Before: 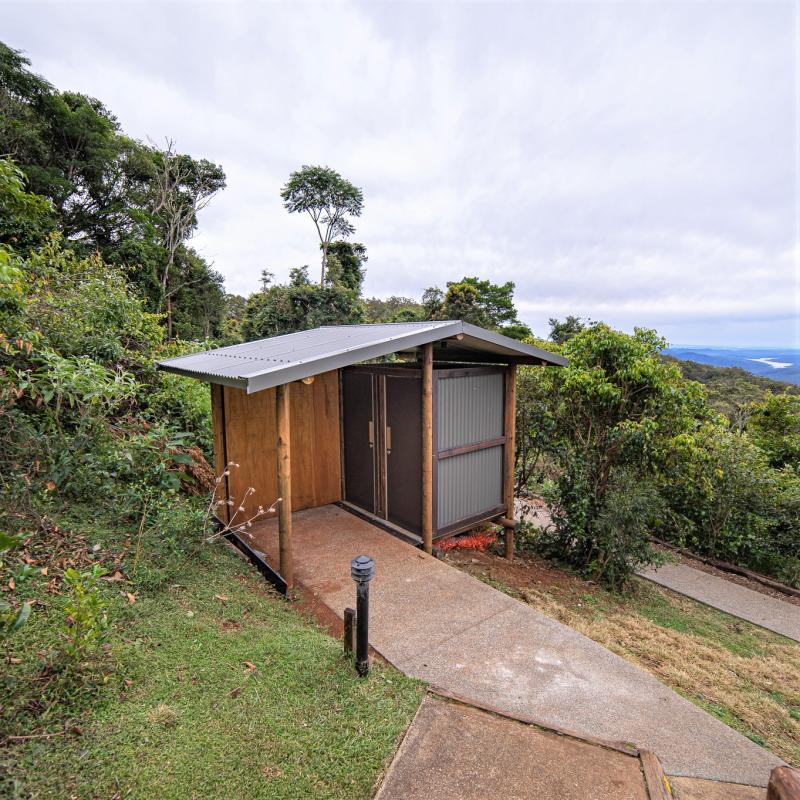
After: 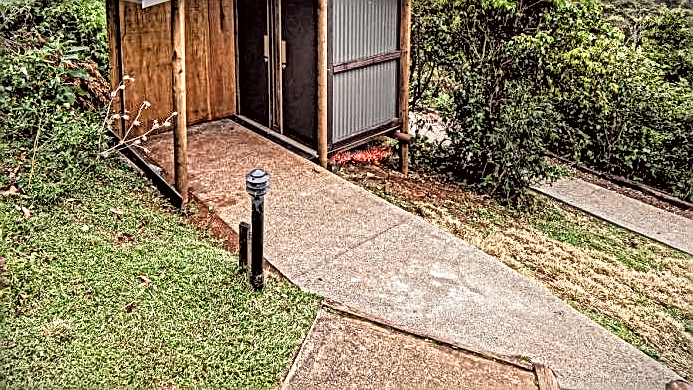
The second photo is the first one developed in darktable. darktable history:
filmic rgb: black relative exposure -5.14 EV, white relative exposure 3.96 EV, hardness 2.89, contrast 1.298, color science v4 (2020)
sharpen: on, module defaults
color correction: highlights a* -1.06, highlights b* 4.45, shadows a* 3.61
local contrast: mode bilateral grid, contrast 19, coarseness 4, detail 299%, midtone range 0.2
tone equalizer: on, module defaults
exposure: exposure 0.56 EV, compensate highlight preservation false
crop and rotate: left 13.282%, top 48.318%, bottom 2.872%
vignetting: fall-off start 100.92%, center (-0.015, 0), width/height ratio 1.311, unbound false
